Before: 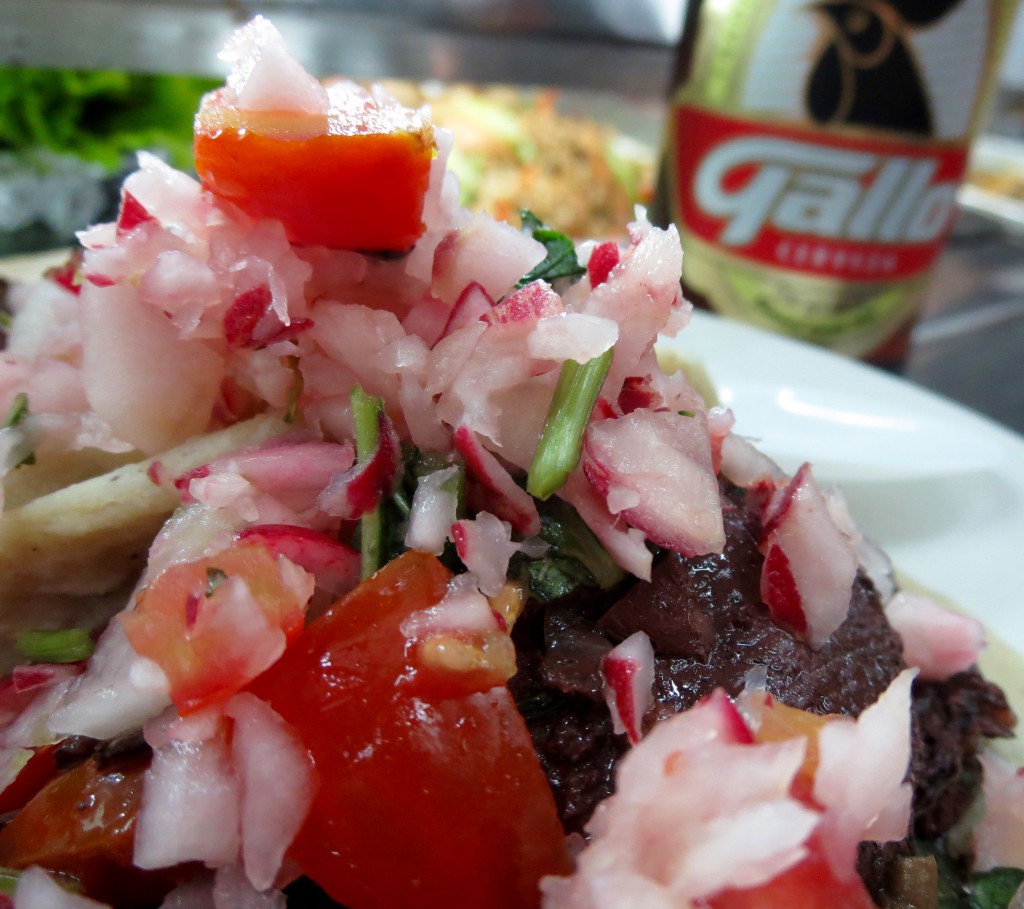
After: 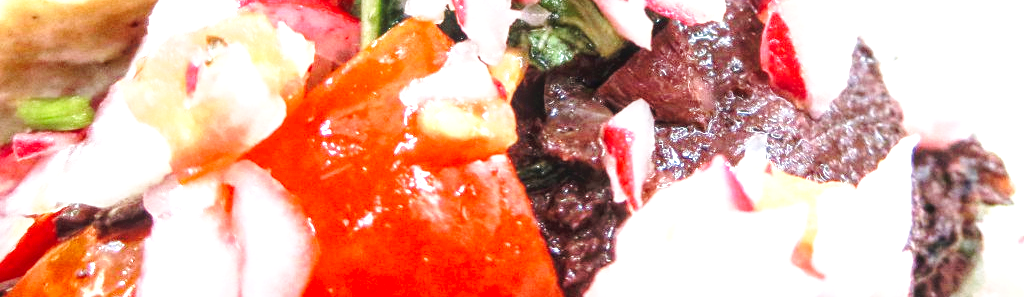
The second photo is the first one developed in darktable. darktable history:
local contrast: highlights 76%, shadows 55%, detail 177%, midtone range 0.209
exposure: black level correction 0, exposure 2.103 EV, compensate highlight preservation false
crop and rotate: top 58.606%, bottom 8.712%
base curve: curves: ch0 [(0, 0) (0.028, 0.03) (0.121, 0.232) (0.46, 0.748) (0.859, 0.968) (1, 1)], preserve colors none
